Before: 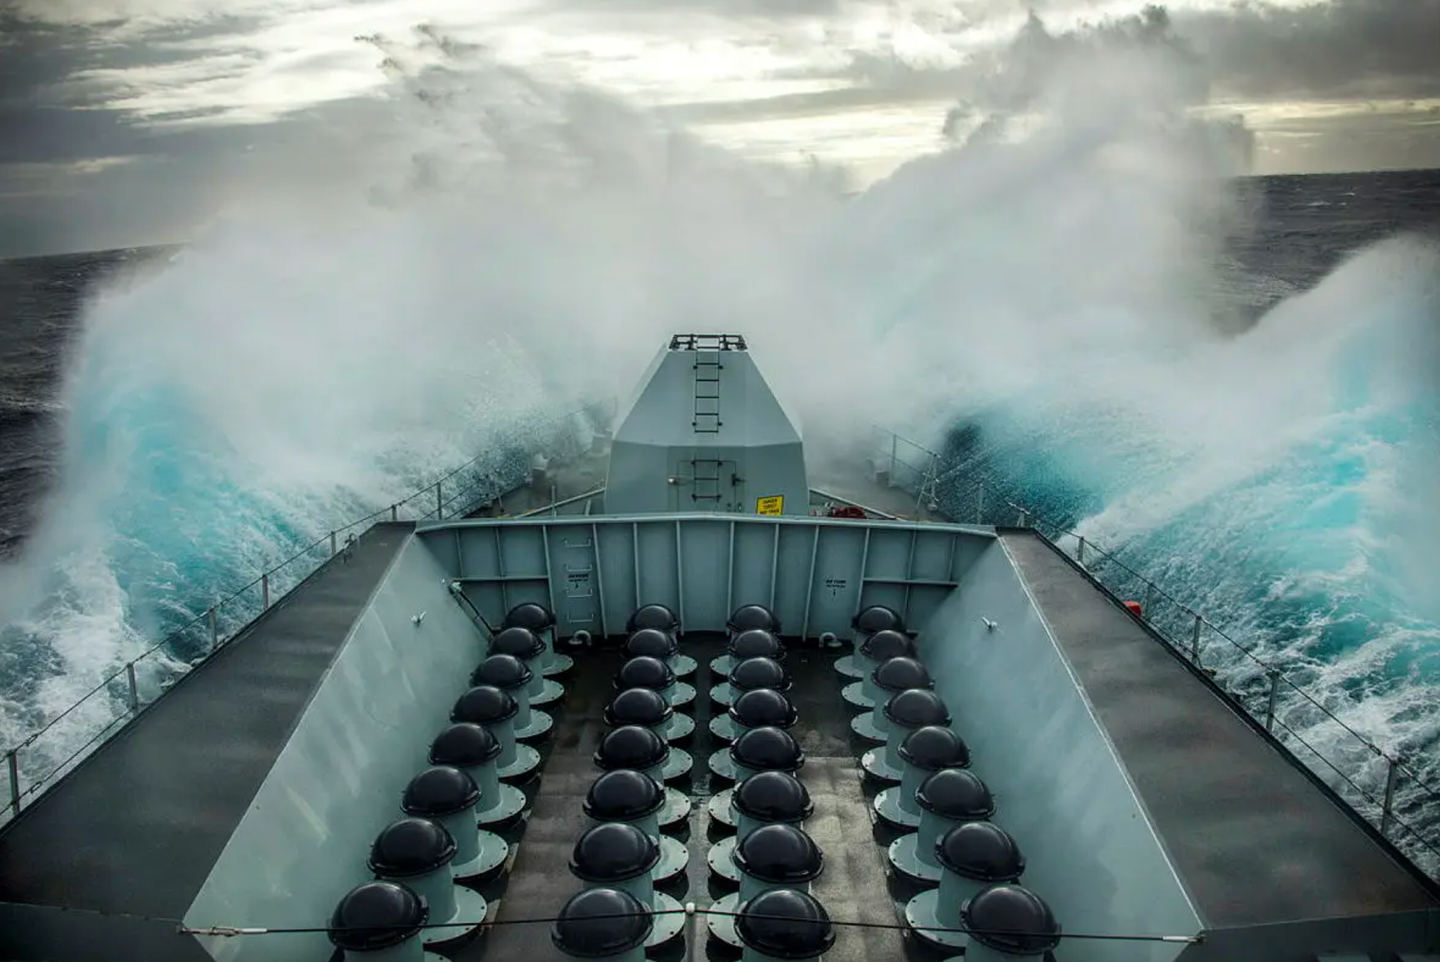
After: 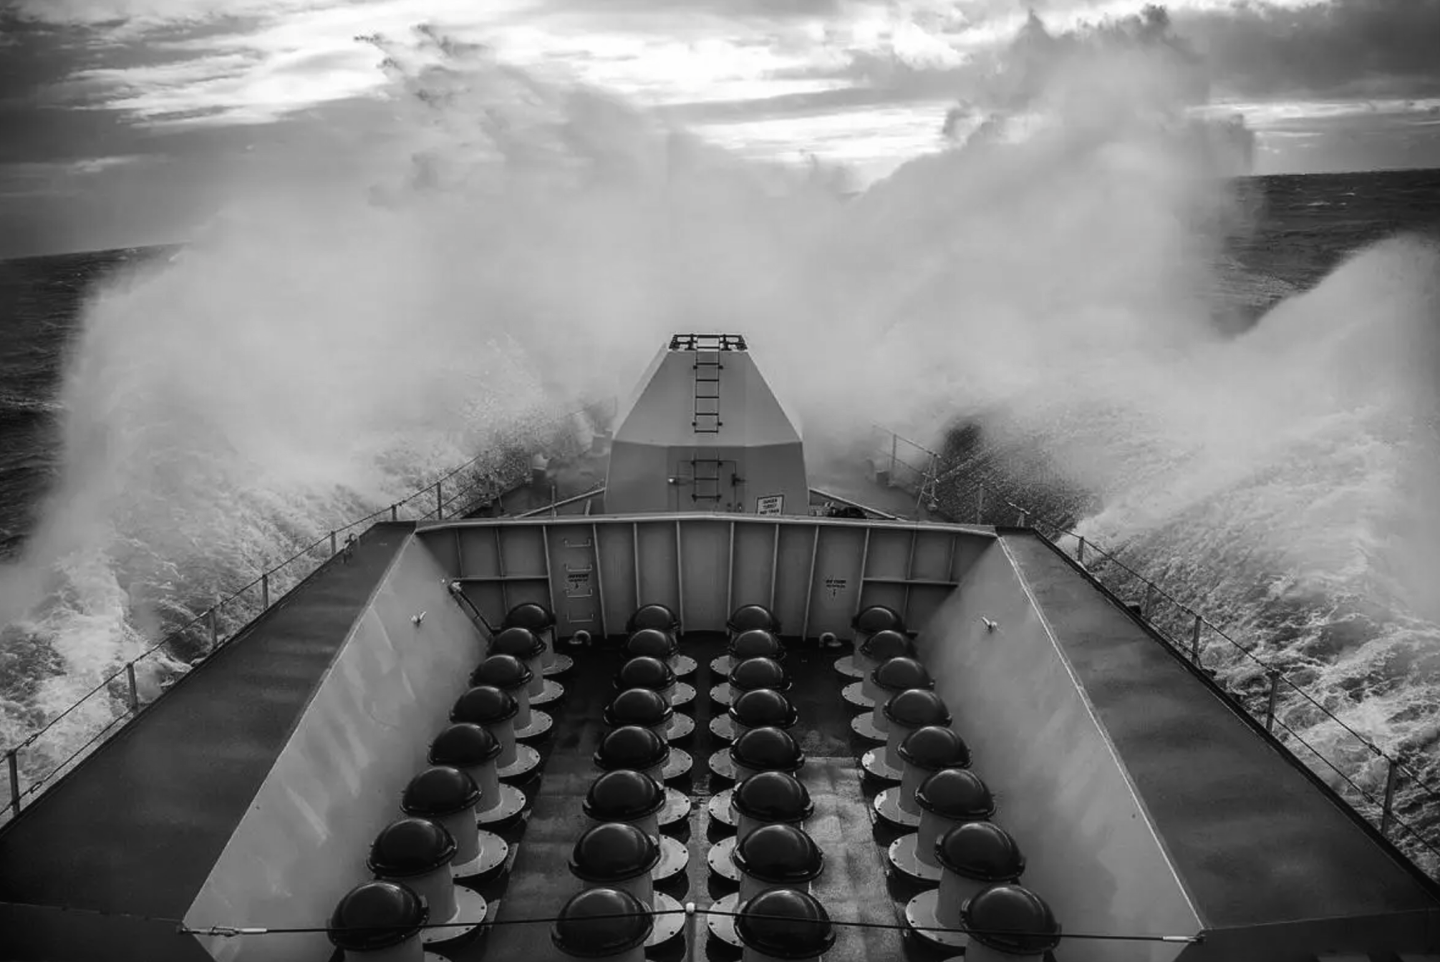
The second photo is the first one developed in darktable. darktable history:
tone curve: curves: ch0 [(0, 0) (0.003, 0.019) (0.011, 0.022) (0.025, 0.027) (0.044, 0.037) (0.069, 0.049) (0.1, 0.066) (0.136, 0.091) (0.177, 0.125) (0.224, 0.159) (0.277, 0.206) (0.335, 0.266) (0.399, 0.332) (0.468, 0.411) (0.543, 0.492) (0.623, 0.577) (0.709, 0.668) (0.801, 0.767) (0.898, 0.869) (1, 1)], preserve colors none
color look up table: target L [94.45, 92, 85.27, 77.34, 71.84, 53.19, 51.22, 39.9, 201.6, 88.12, 75.52, 71.47, 63.6, 67.24, 64.74, 56.32, 58.25, 50.83, 42.37, 38.52, 36.84, 27.98, 15.64, 14.2, 95.14, 76.98, 76.61, 60.17, 63.6, 53.98, 57.09, 47.24, 26.21, 44, 41.14, 37.41, 16.11, 35.3, 17.06, 22.16, 5.464, 15.64, 0.548, 94.1, 79.76, 67.49, 52.41, 35.72, 20.79], target a [0, 0.001, 0.001, 0.001, 0, 0, 0.001, 0, 0, 0.001, 0.001, 0, 0, 0.001, 0.001, 0 ×4, 0.001, 0.001, 0, 0, 0, -0.002, 0.001, 0.001, 0.001, 0, 0, 0.001, 0 ×13, 0.001, 0.001, 0, 0, 0], target b [0, -0.001 ×4, -0.002, -0.002, 0.008, -0.001 ×4, -0.002, -0.007, -0.002 ×5, -0.005, -0.005, 0.005, -0.001, -0.001, 0.021, -0.001, -0.001, -0.002 ×5, 0.005, -0.005, -0.002, -0.005, -0.001, -0.002, 0.004, -0.002, 0.003, -0.001, 0, -0.001, -0.008, -0.007, -0.002, -0.002, 0.004], num patches 49
